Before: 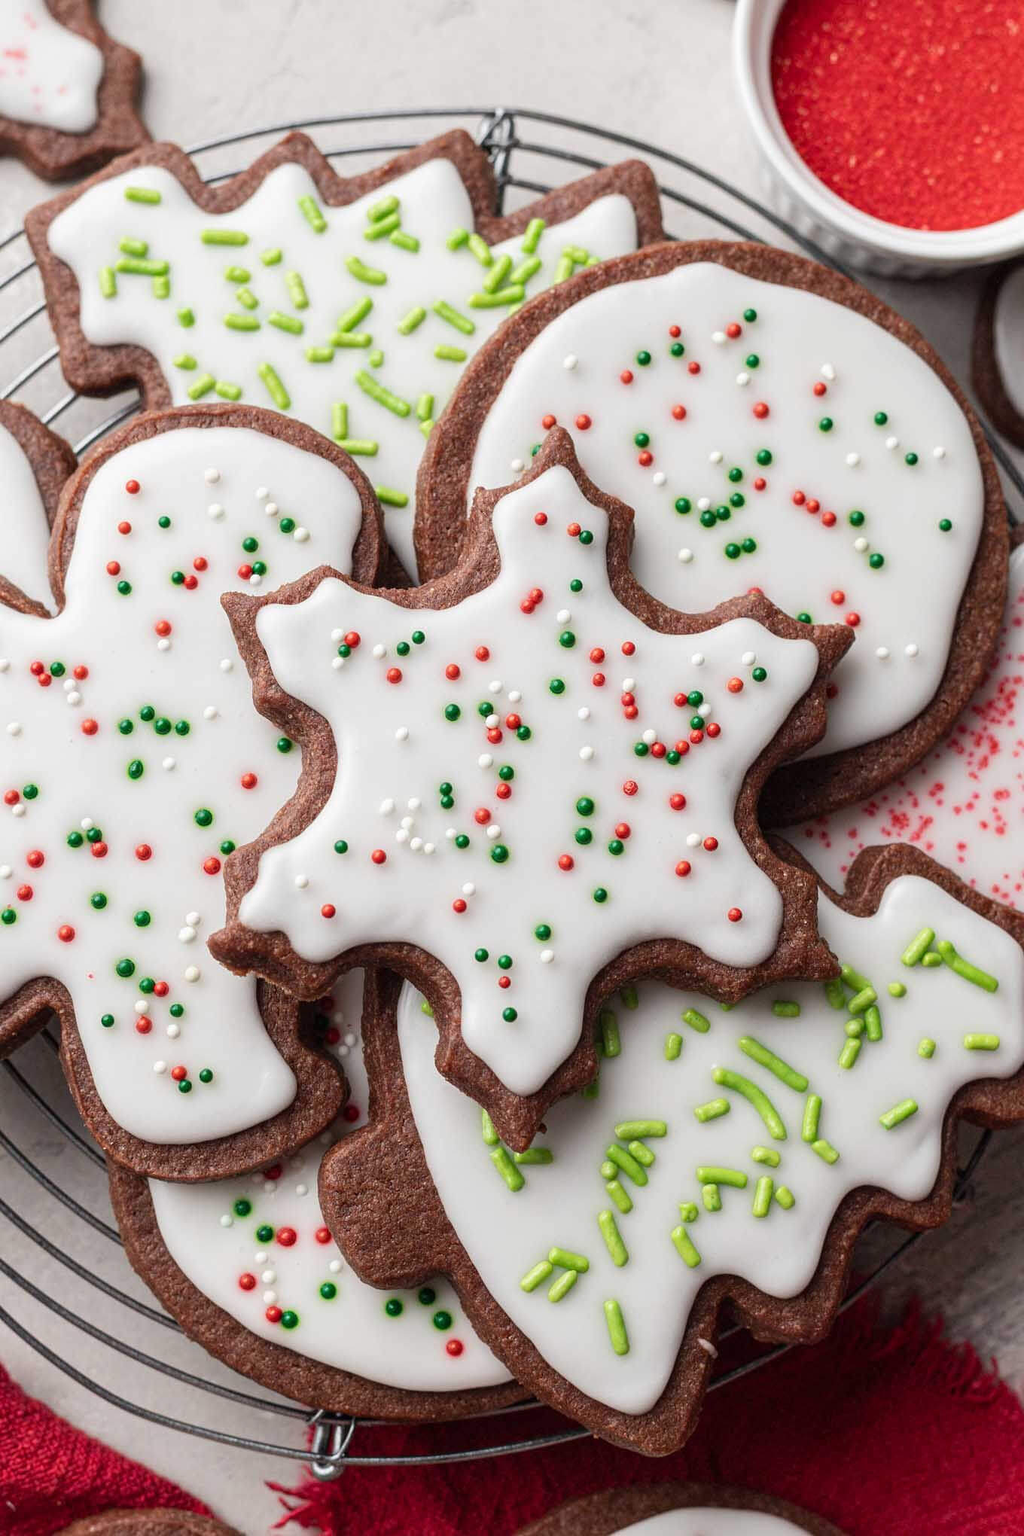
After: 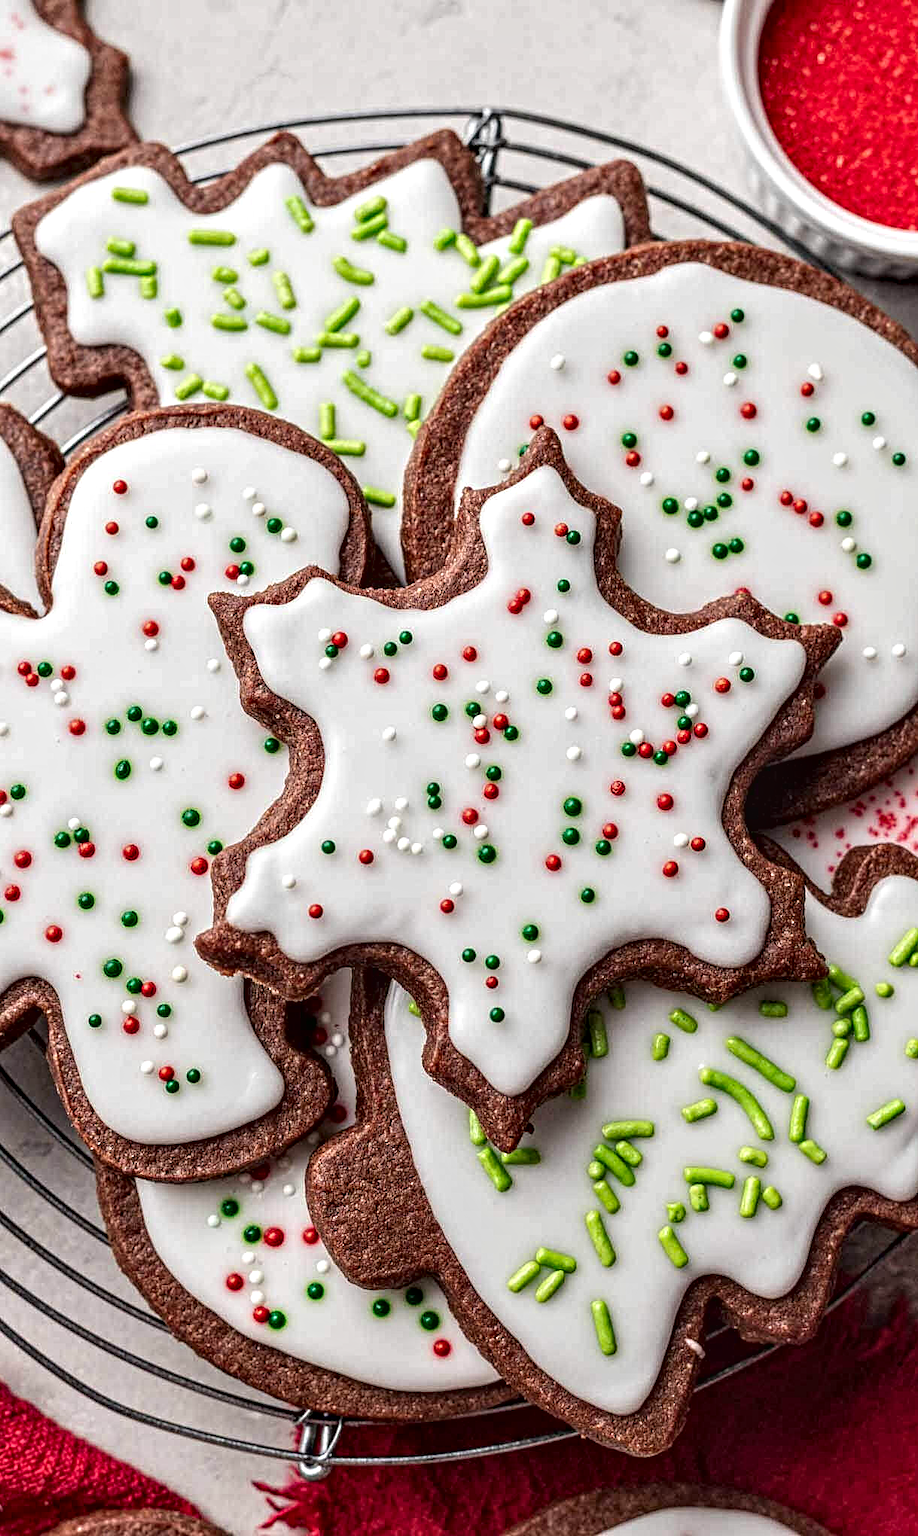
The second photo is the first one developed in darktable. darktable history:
contrast equalizer: octaves 7, y [[0.5, 0.542, 0.583, 0.625, 0.667, 0.708], [0.5 ×6], [0.5 ×6], [0 ×6], [0 ×6]]
local contrast: on, module defaults
crop and rotate: left 1.266%, right 9.009%
contrast brightness saturation: contrast 0.042, saturation 0.158
